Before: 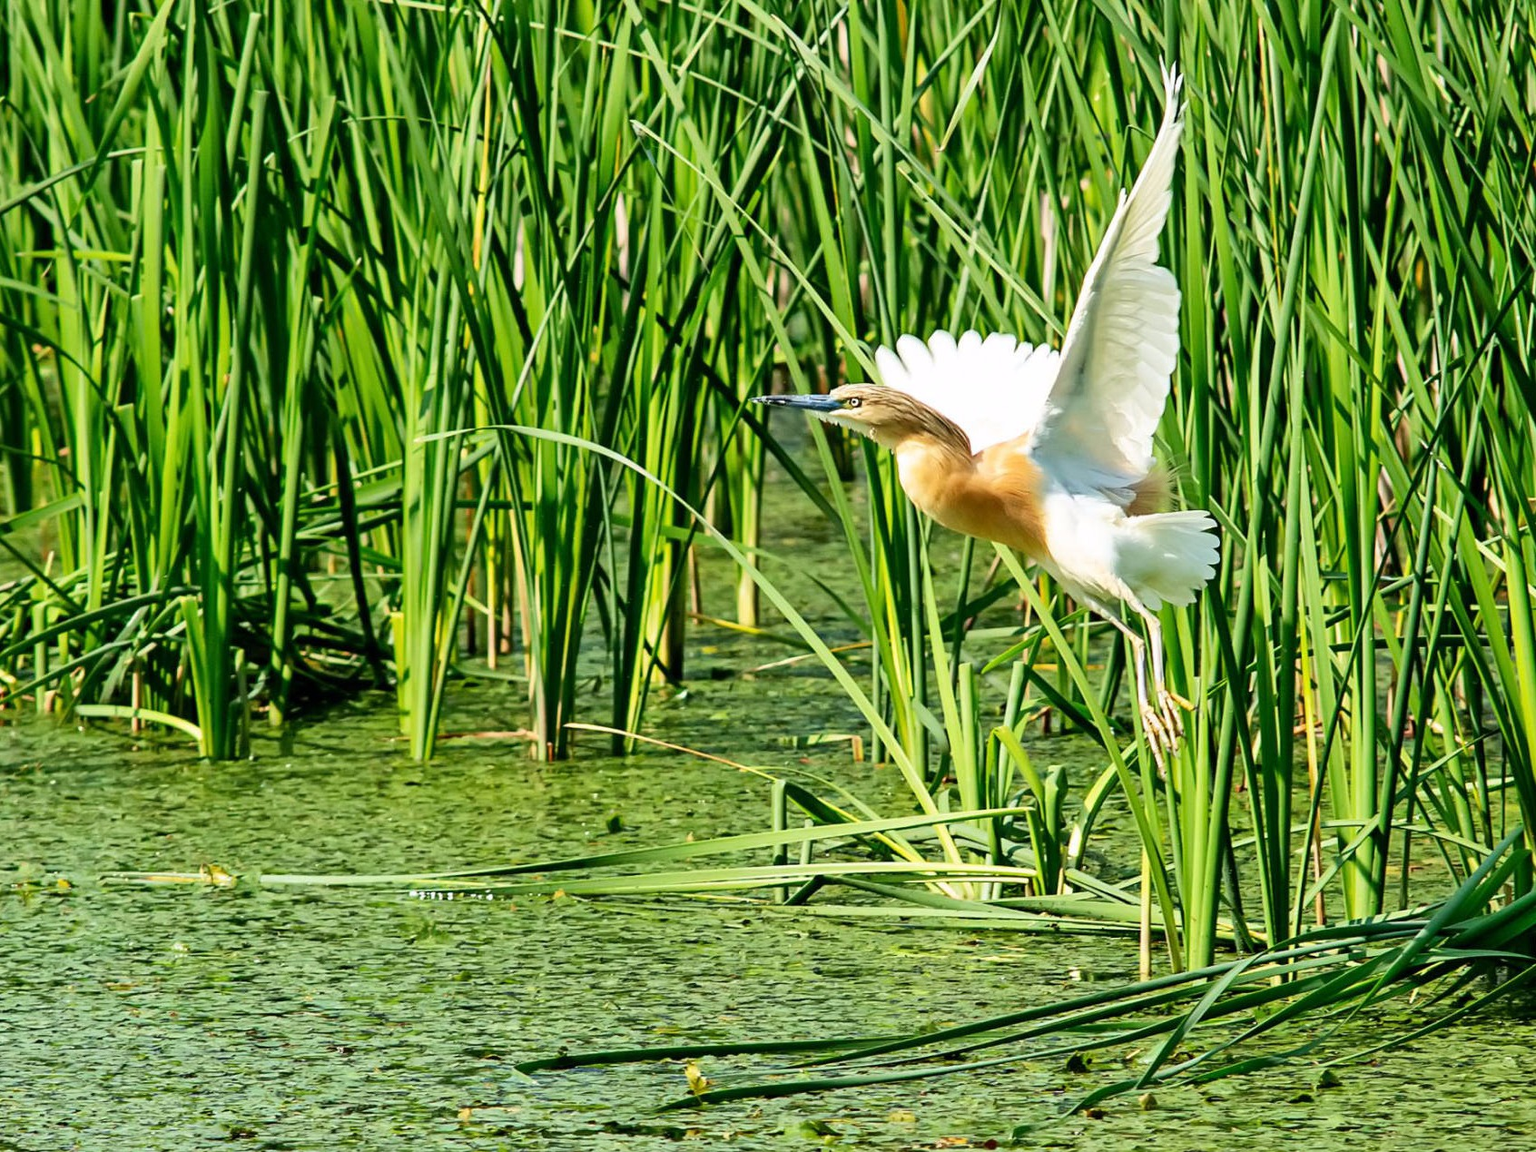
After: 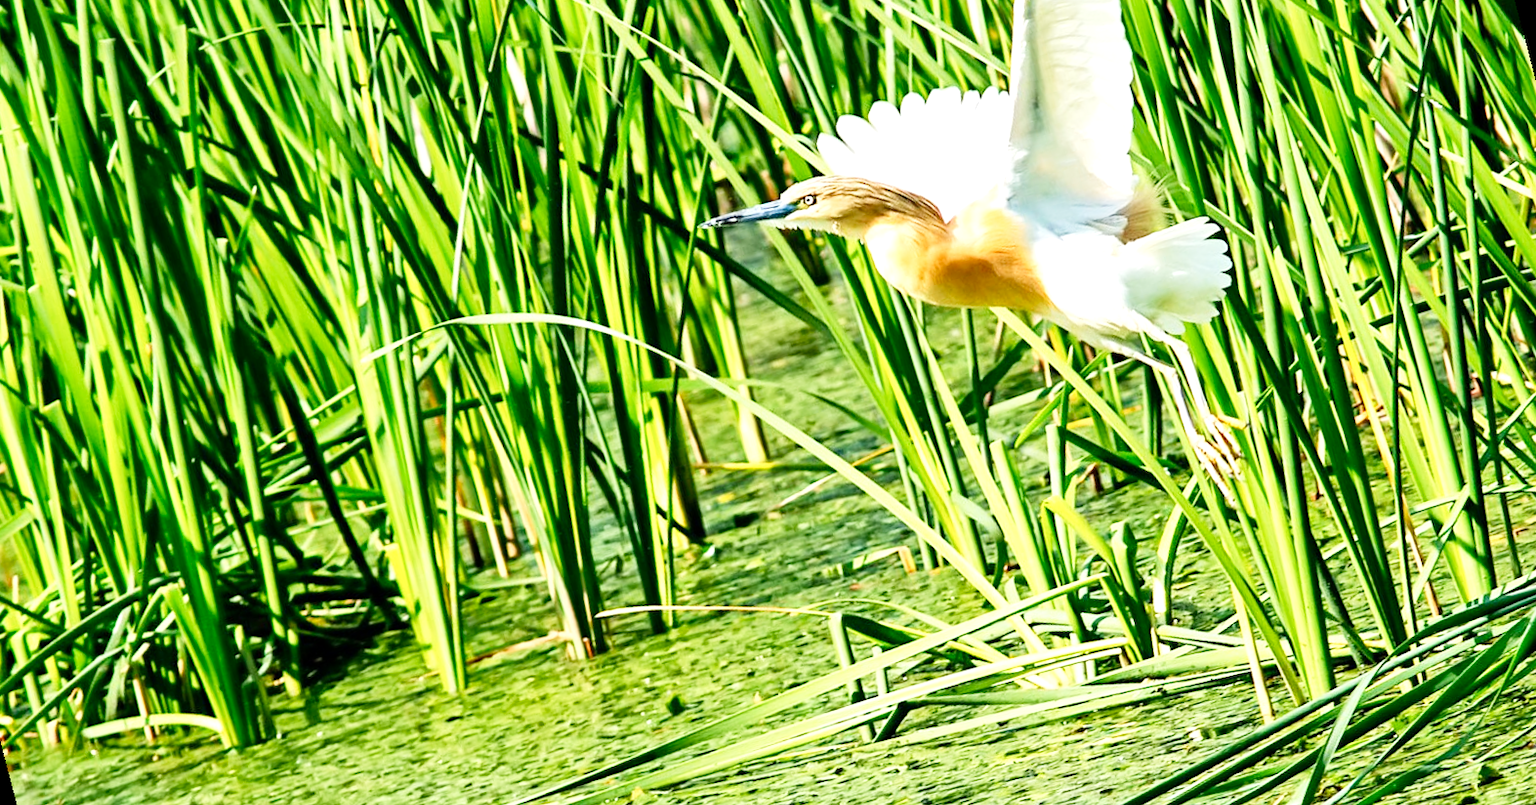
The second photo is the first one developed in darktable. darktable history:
rotate and perspective: rotation -14.8°, crop left 0.1, crop right 0.903, crop top 0.25, crop bottom 0.748
exposure: exposure 0.6 EV, compensate highlight preservation false
tone curve: curves: ch0 [(0, 0) (0.004, 0.001) (0.02, 0.008) (0.218, 0.218) (0.664, 0.774) (0.832, 0.914) (1, 1)], preserve colors none
white balance: red 1, blue 1
